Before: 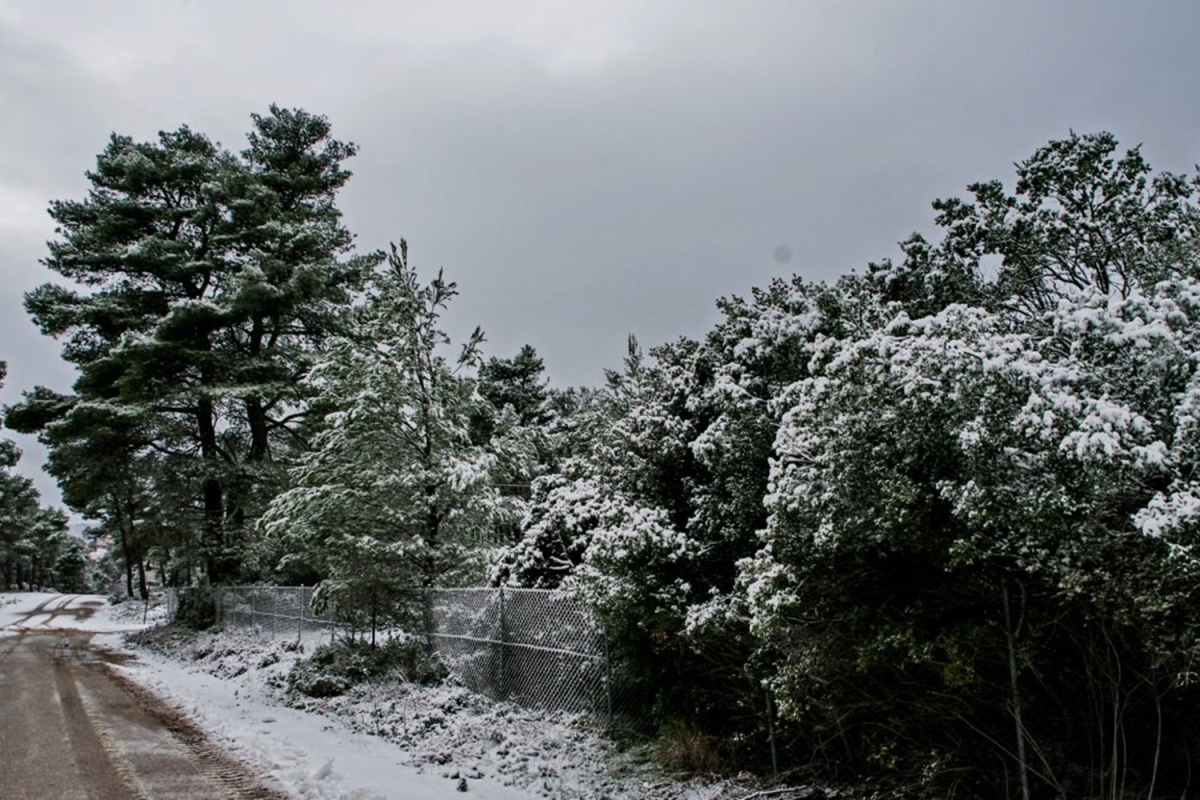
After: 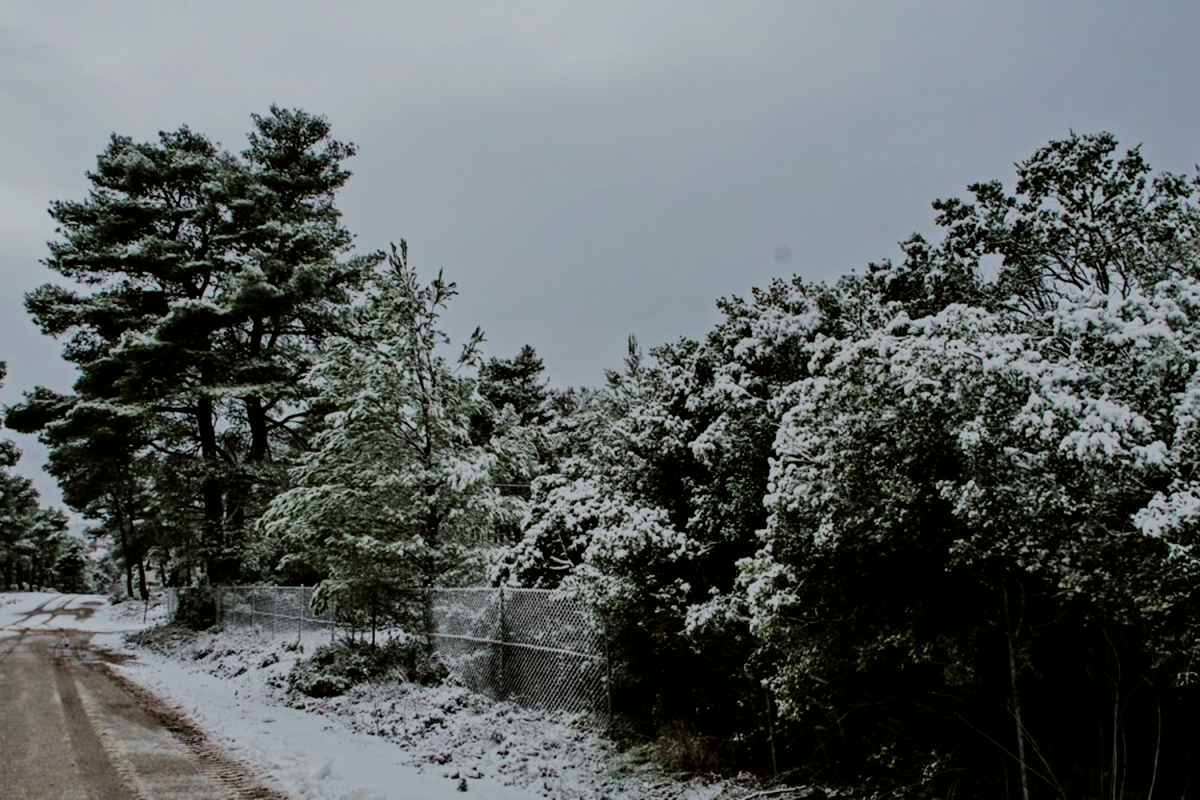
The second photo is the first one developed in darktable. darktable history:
bloom: size 5%, threshold 95%, strength 15%
filmic rgb: black relative exposure -6.15 EV, white relative exposure 6.96 EV, hardness 2.23, color science v6 (2022)
color balance: lift [1.004, 1.002, 1.002, 0.998], gamma [1, 1.007, 1.002, 0.993], gain [1, 0.977, 1.013, 1.023], contrast -3.64%
